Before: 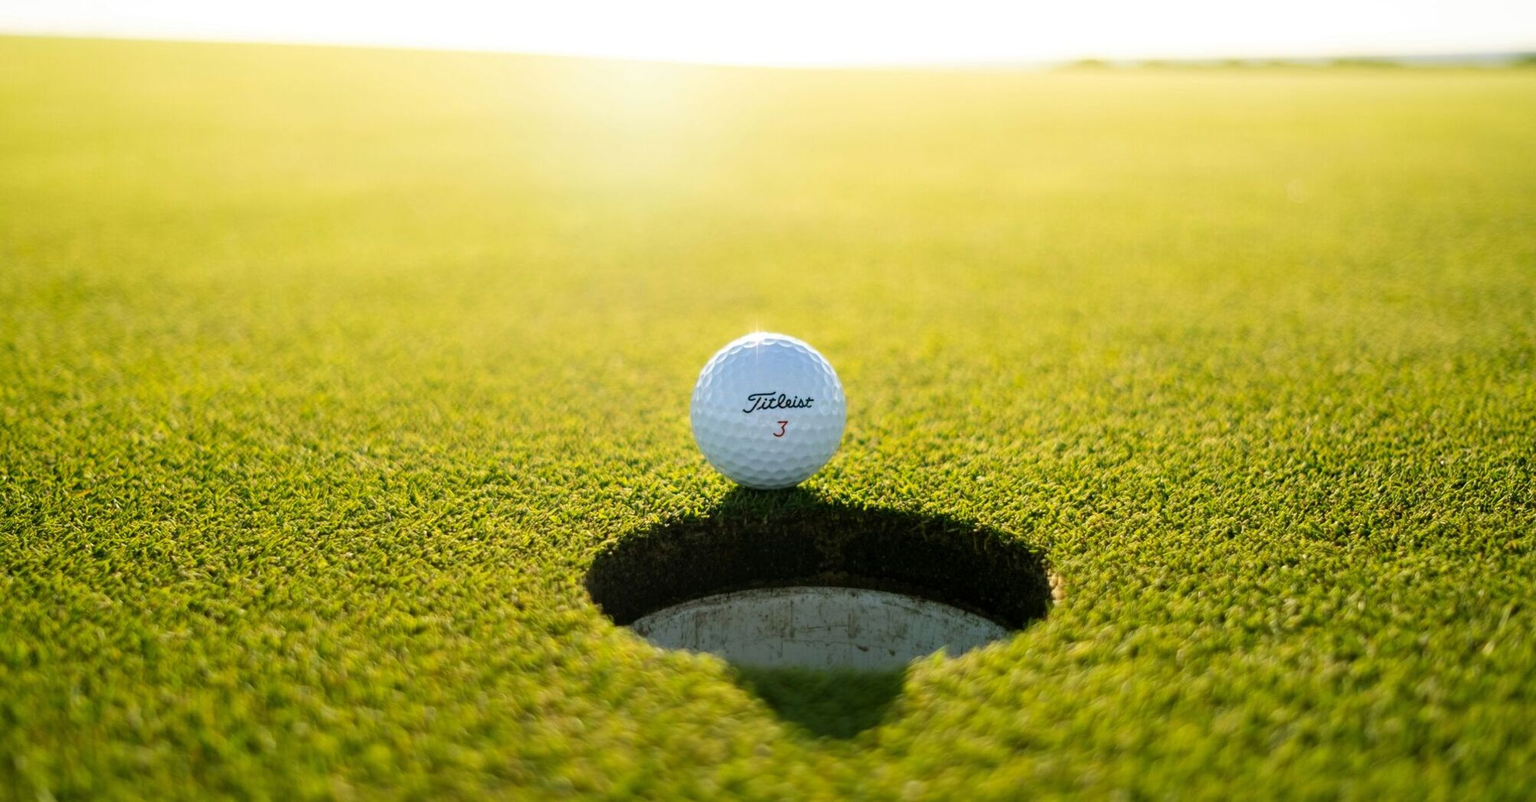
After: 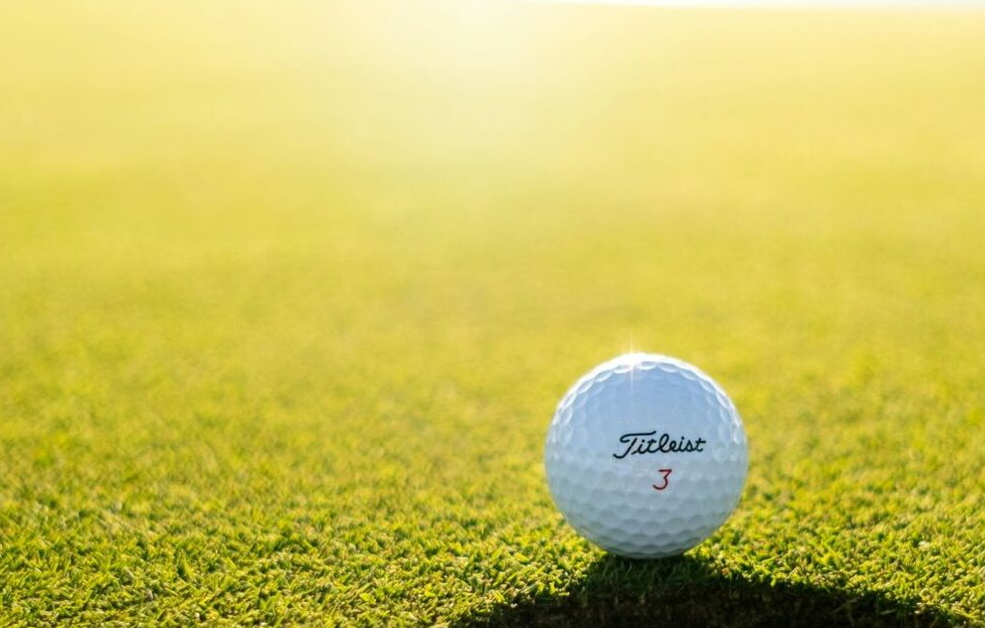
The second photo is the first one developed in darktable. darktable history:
crop: left 17.868%, top 7.824%, right 33.085%, bottom 32.273%
